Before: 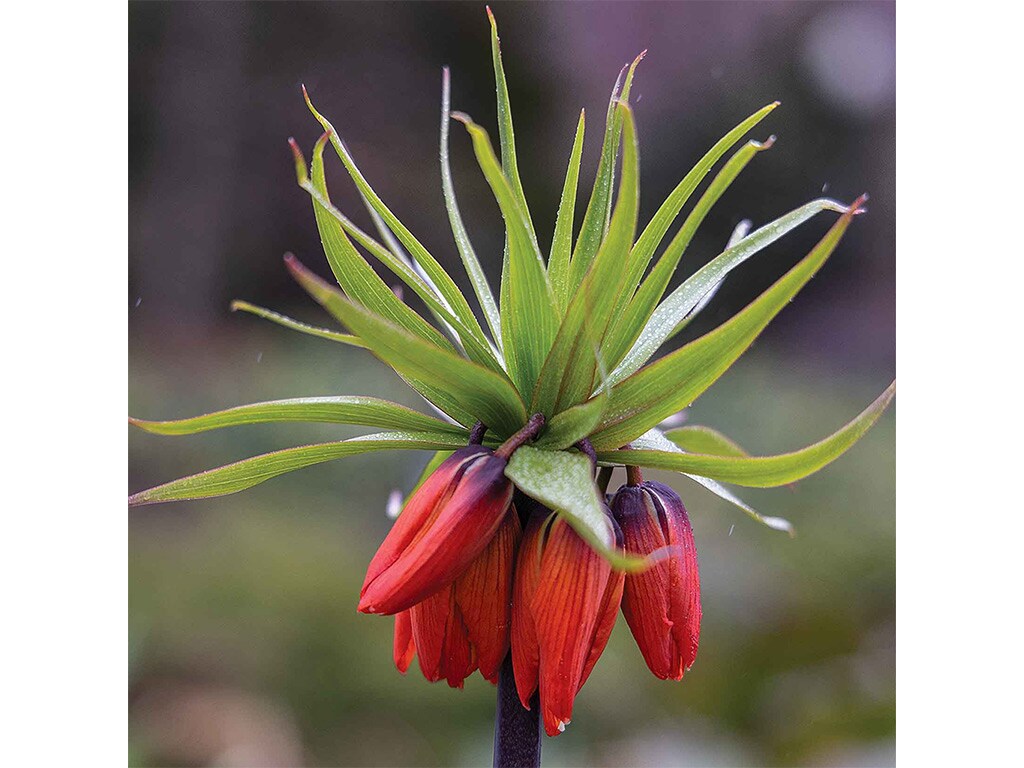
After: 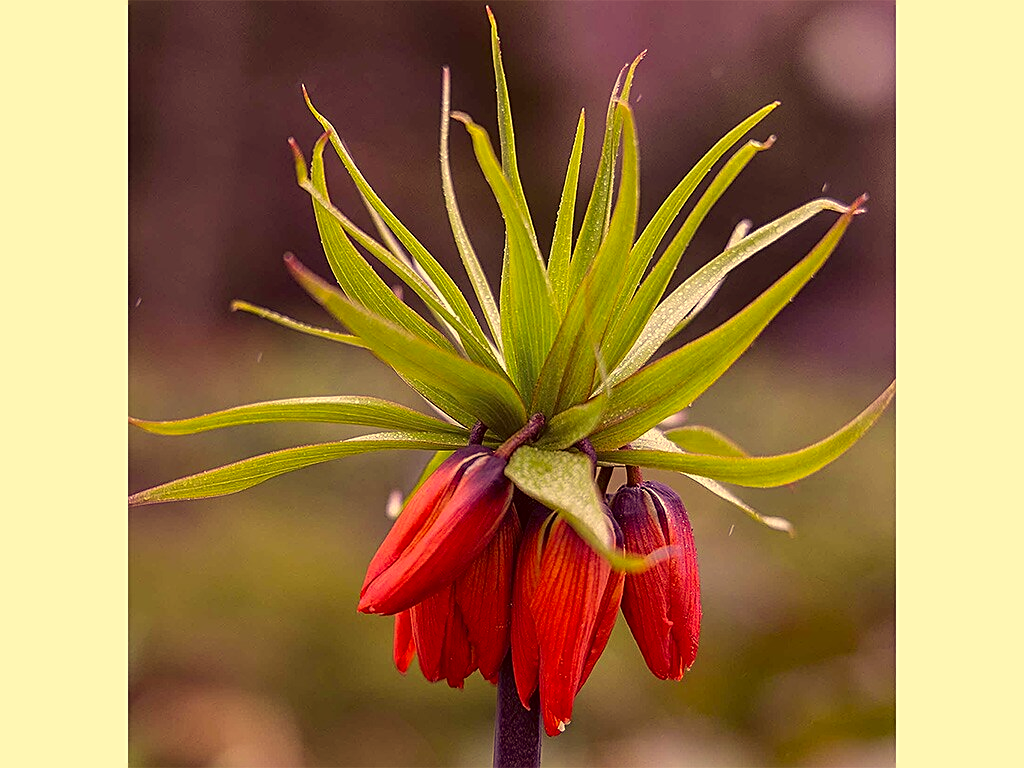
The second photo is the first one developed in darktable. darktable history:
sharpen: on, module defaults
color correction: highlights a* 10.12, highlights b* 39.04, shadows a* 14.62, shadows b* 3.37
